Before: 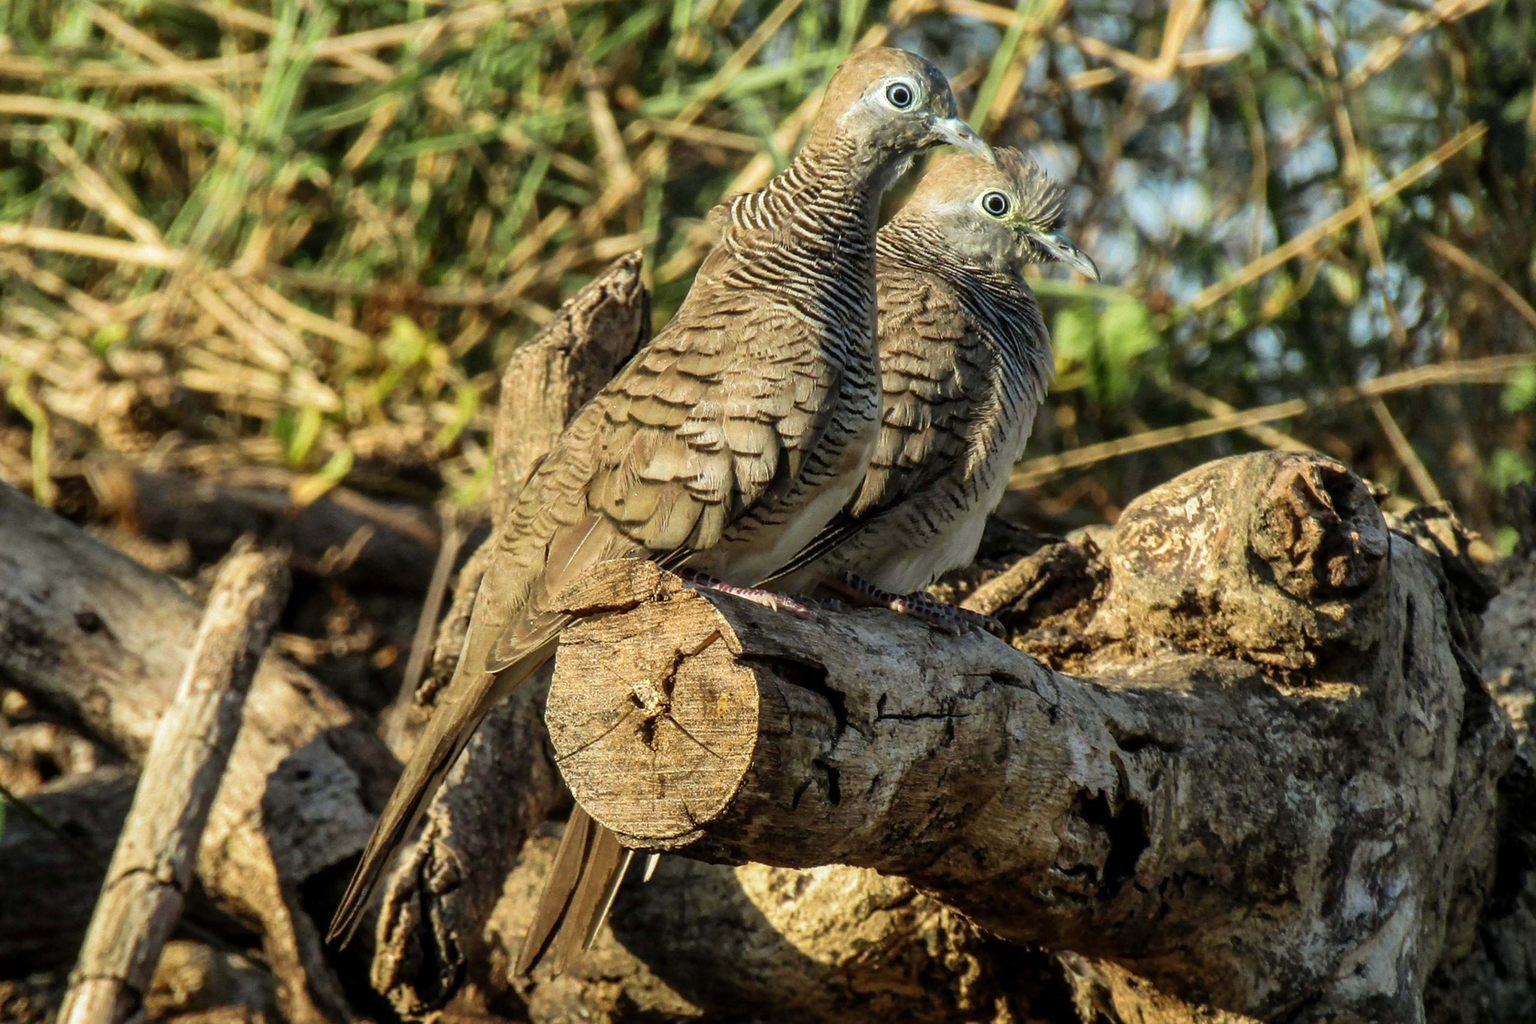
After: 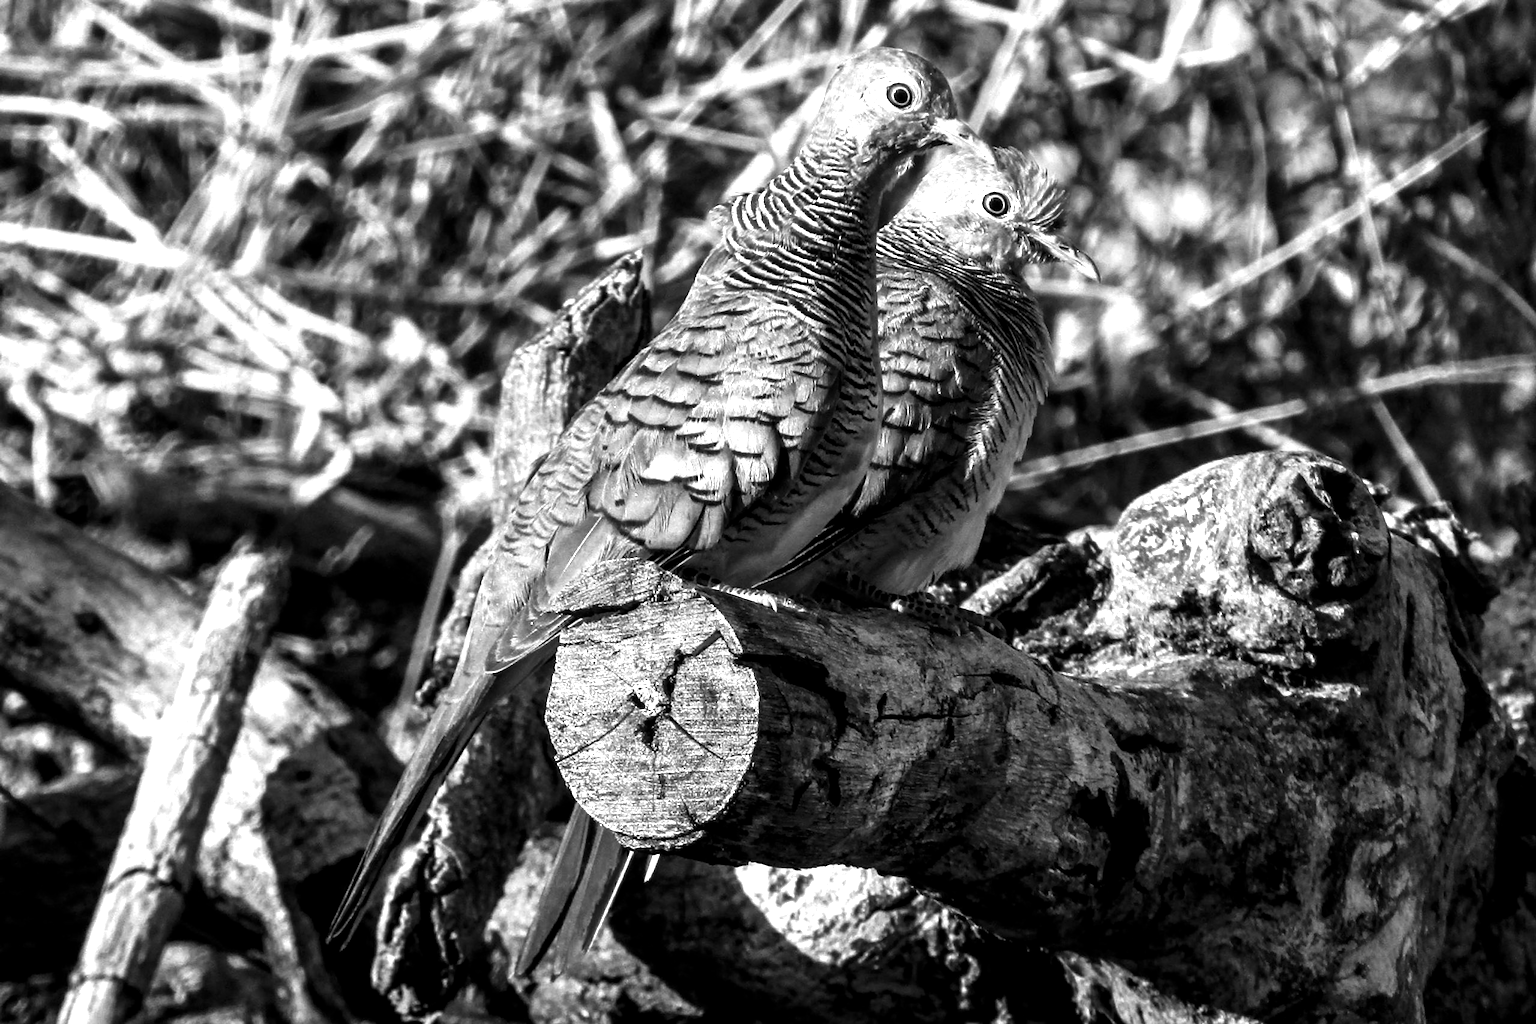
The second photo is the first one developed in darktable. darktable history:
color zones: curves: ch0 [(0.002, 0.593) (0.143, 0.417) (0.285, 0.541) (0.455, 0.289) (0.608, 0.327) (0.727, 0.283) (0.869, 0.571) (1, 0.603)]; ch1 [(0, 0) (0.143, 0) (0.286, 0) (0.429, 0) (0.571, 0) (0.714, 0) (0.857, 0)]
levels: levels [0.044, 0.475, 0.791]
